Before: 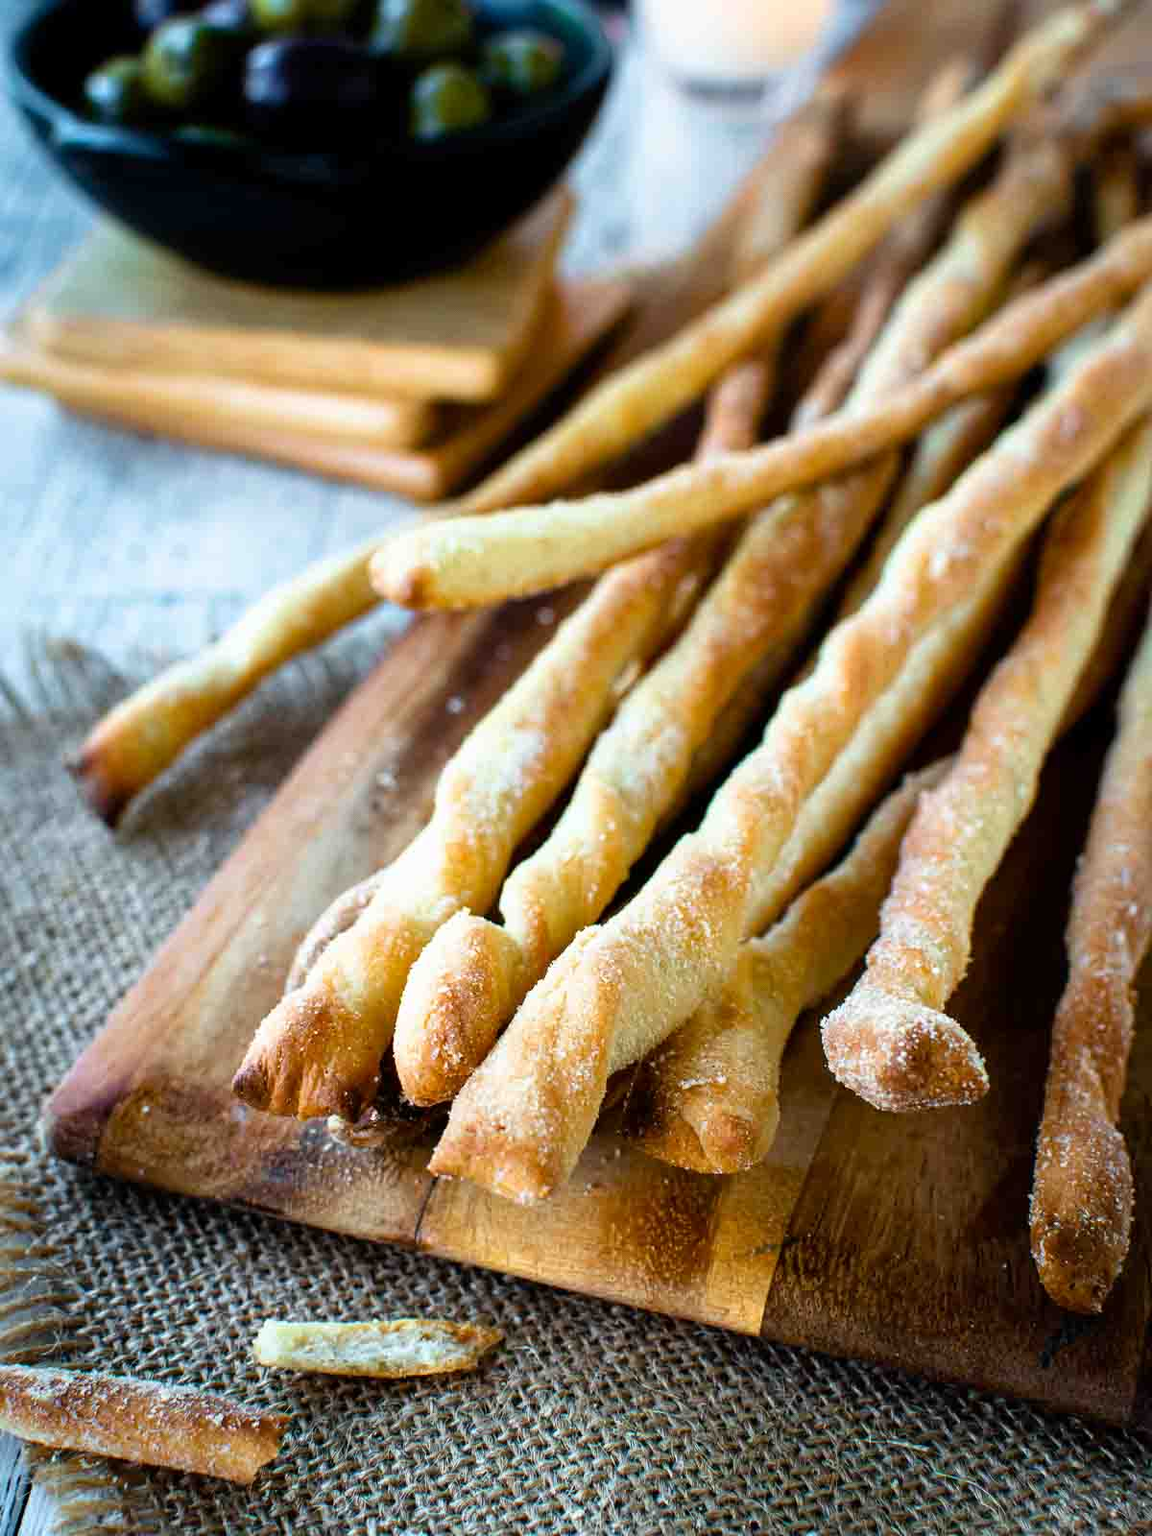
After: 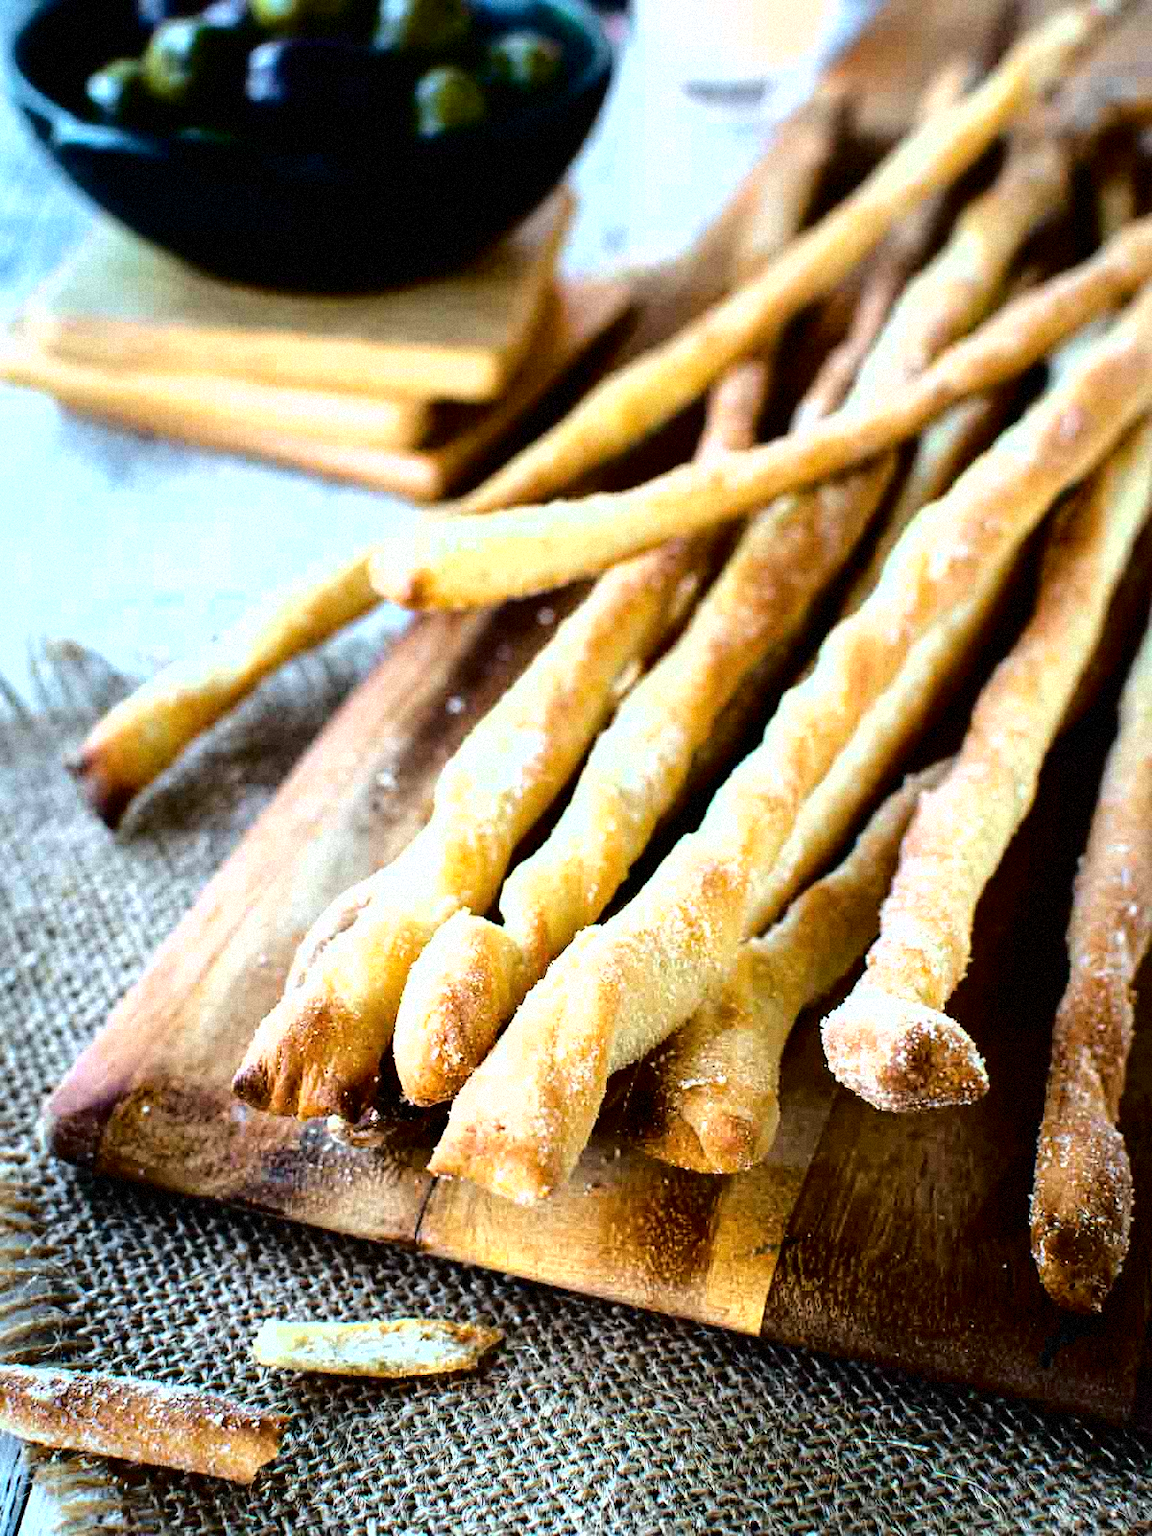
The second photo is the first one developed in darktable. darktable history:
white balance: red 0.982, blue 1.018
exposure: black level correction 0, exposure 0.4 EV, compensate exposure bias true, compensate highlight preservation false
grain: mid-tones bias 0%
tone equalizer: -8 EV -0.417 EV, -7 EV -0.389 EV, -6 EV -0.333 EV, -5 EV -0.222 EV, -3 EV 0.222 EV, -2 EV 0.333 EV, -1 EV 0.389 EV, +0 EV 0.417 EV, edges refinement/feathering 500, mask exposure compensation -1.57 EV, preserve details no
fill light: exposure -2 EV, width 8.6
